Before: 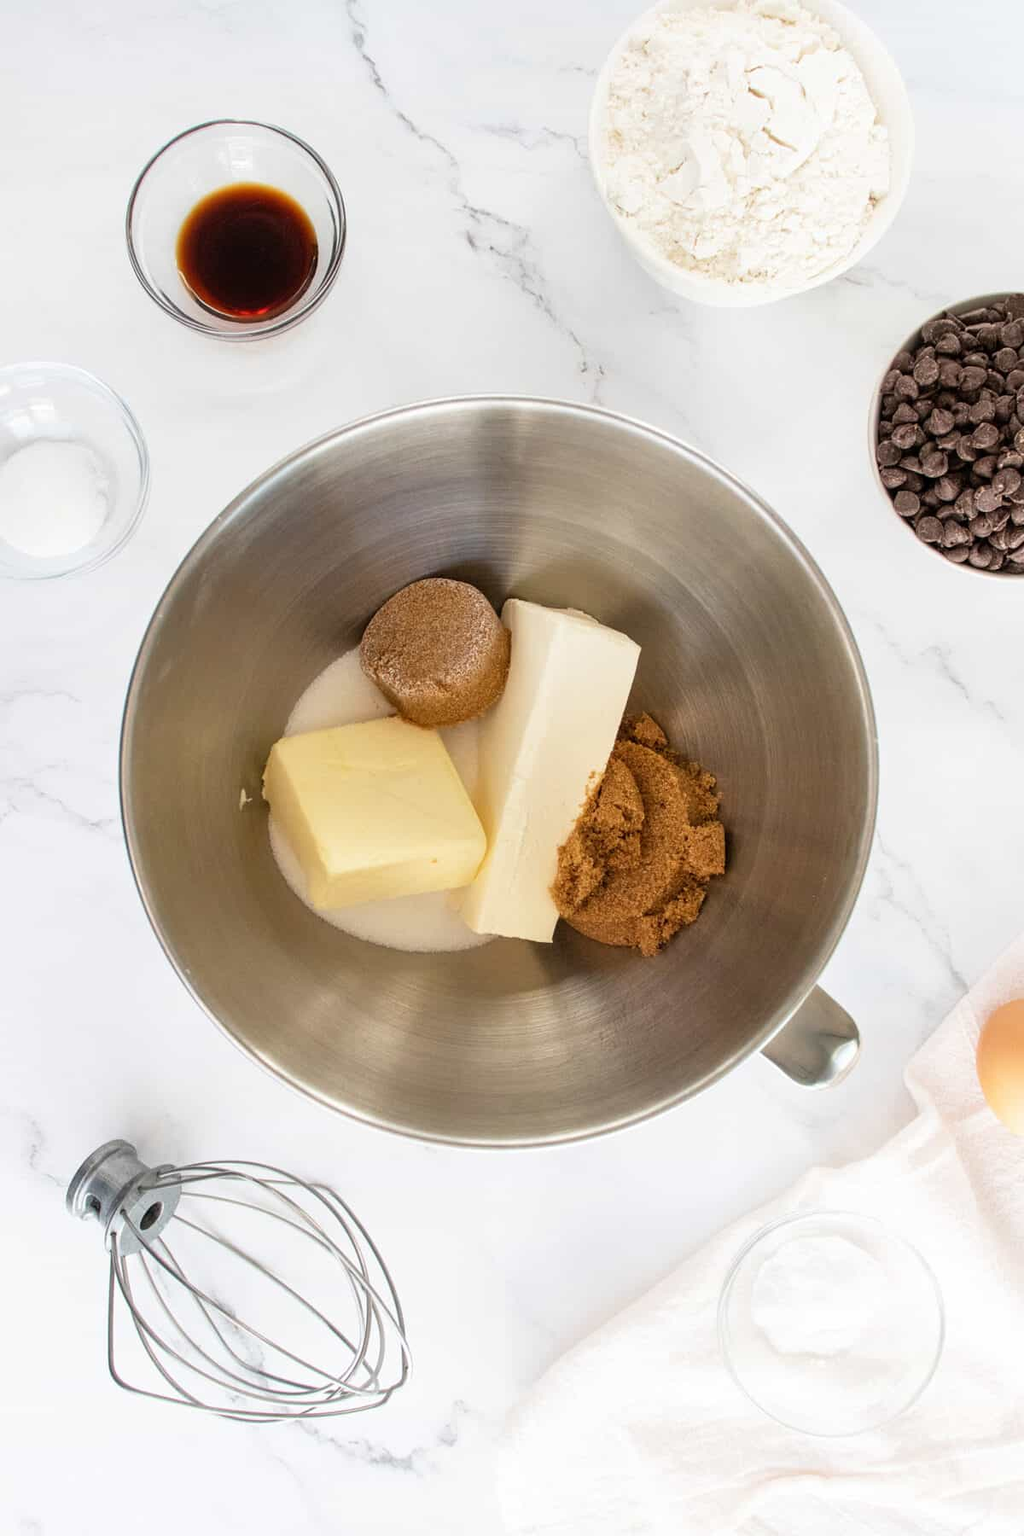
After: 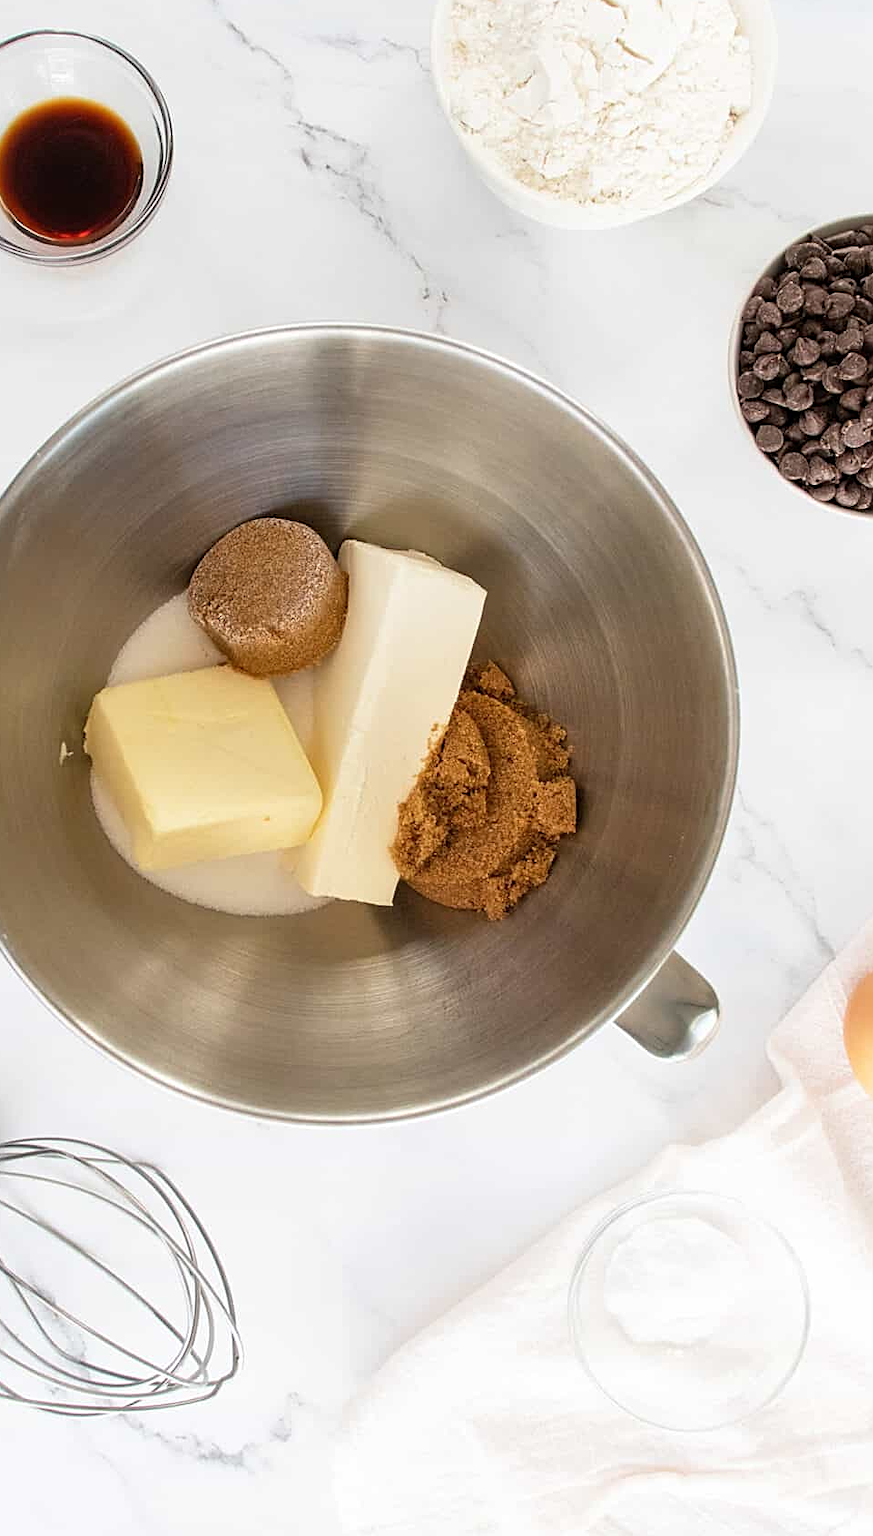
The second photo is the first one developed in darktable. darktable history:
crop and rotate: left 17.919%, top 5.955%, right 1.832%
sharpen: on, module defaults
